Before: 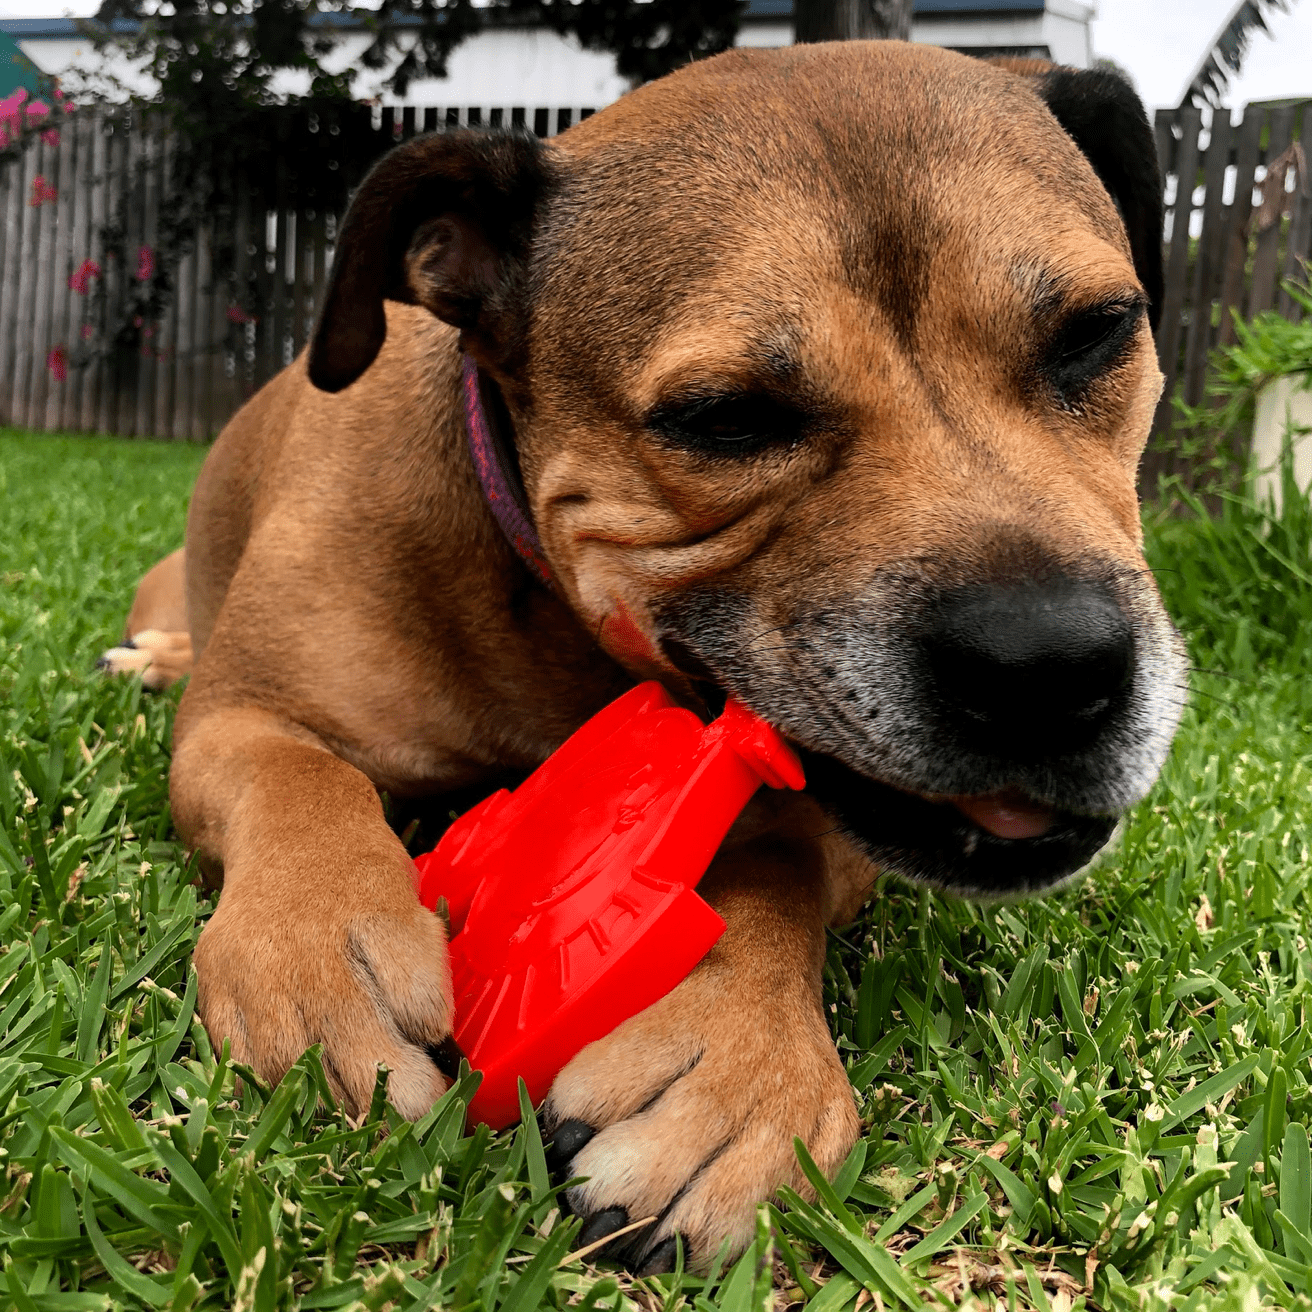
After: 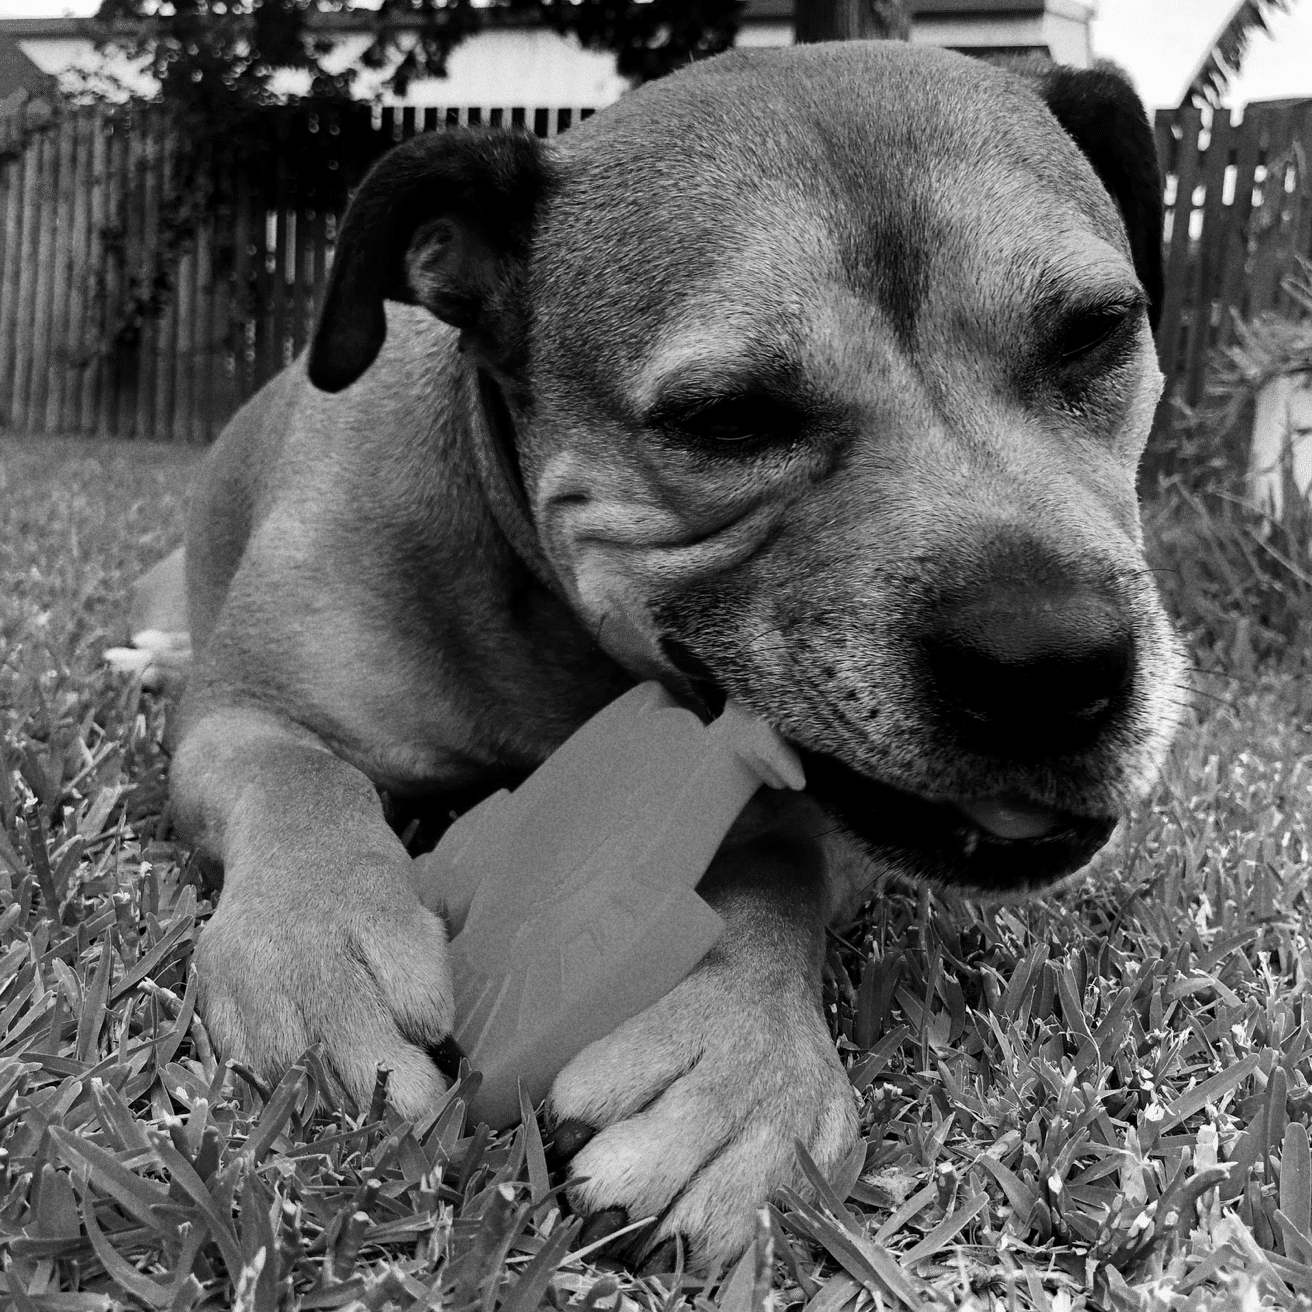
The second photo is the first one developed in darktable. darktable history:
monochrome: on, module defaults
grain: coarseness 22.88 ISO
